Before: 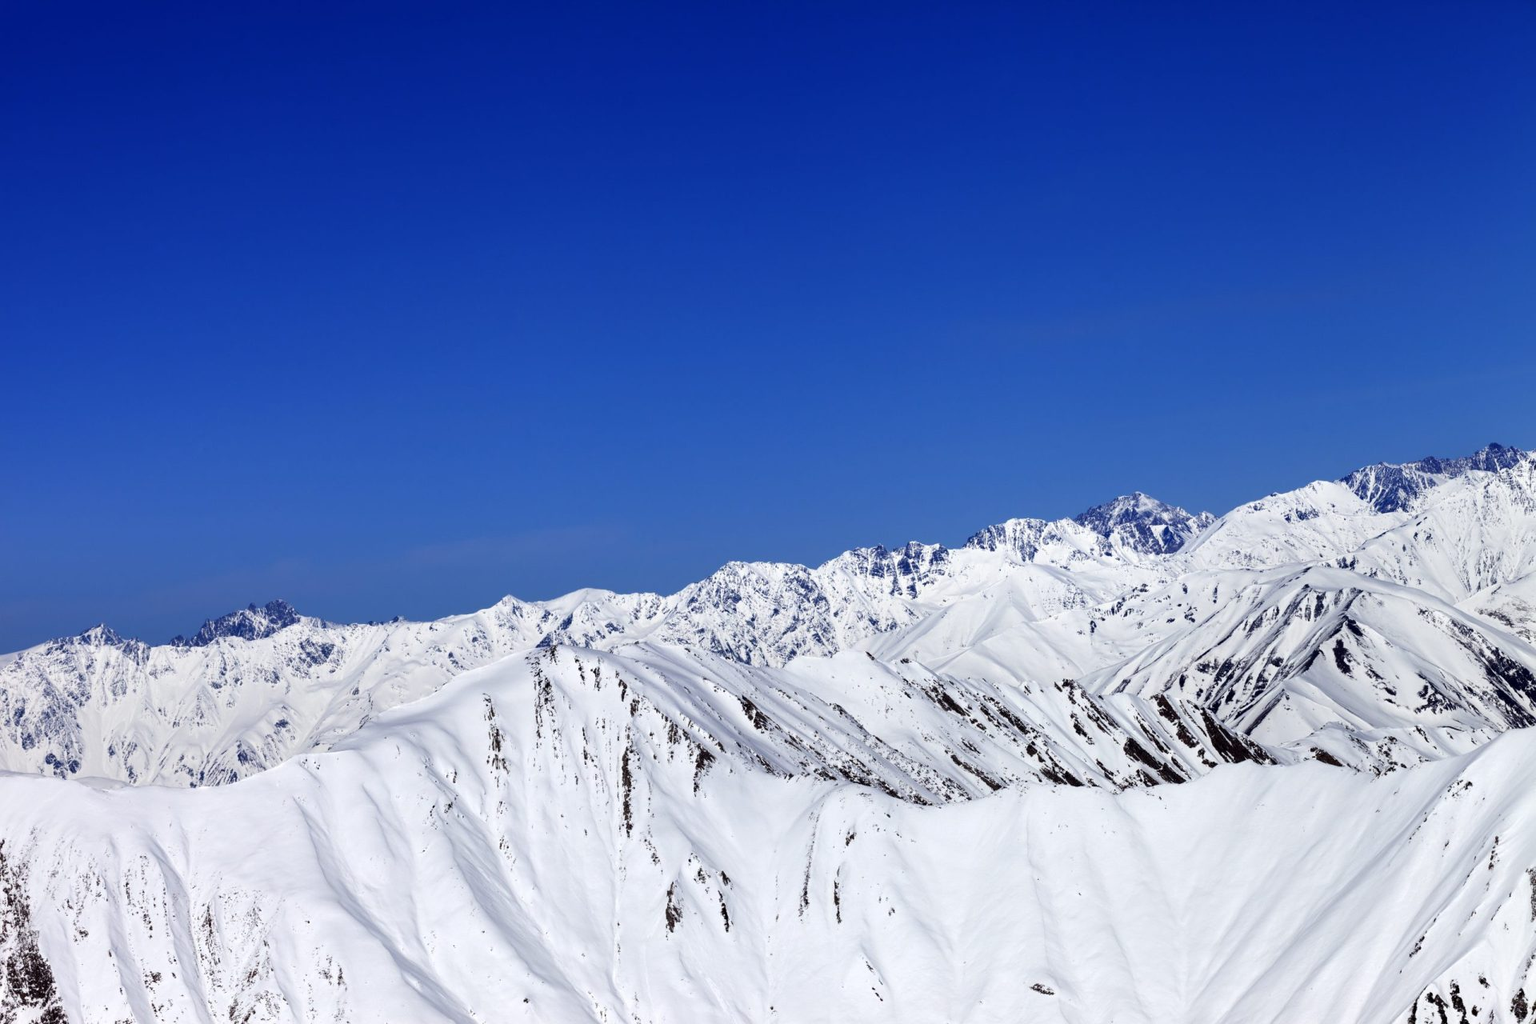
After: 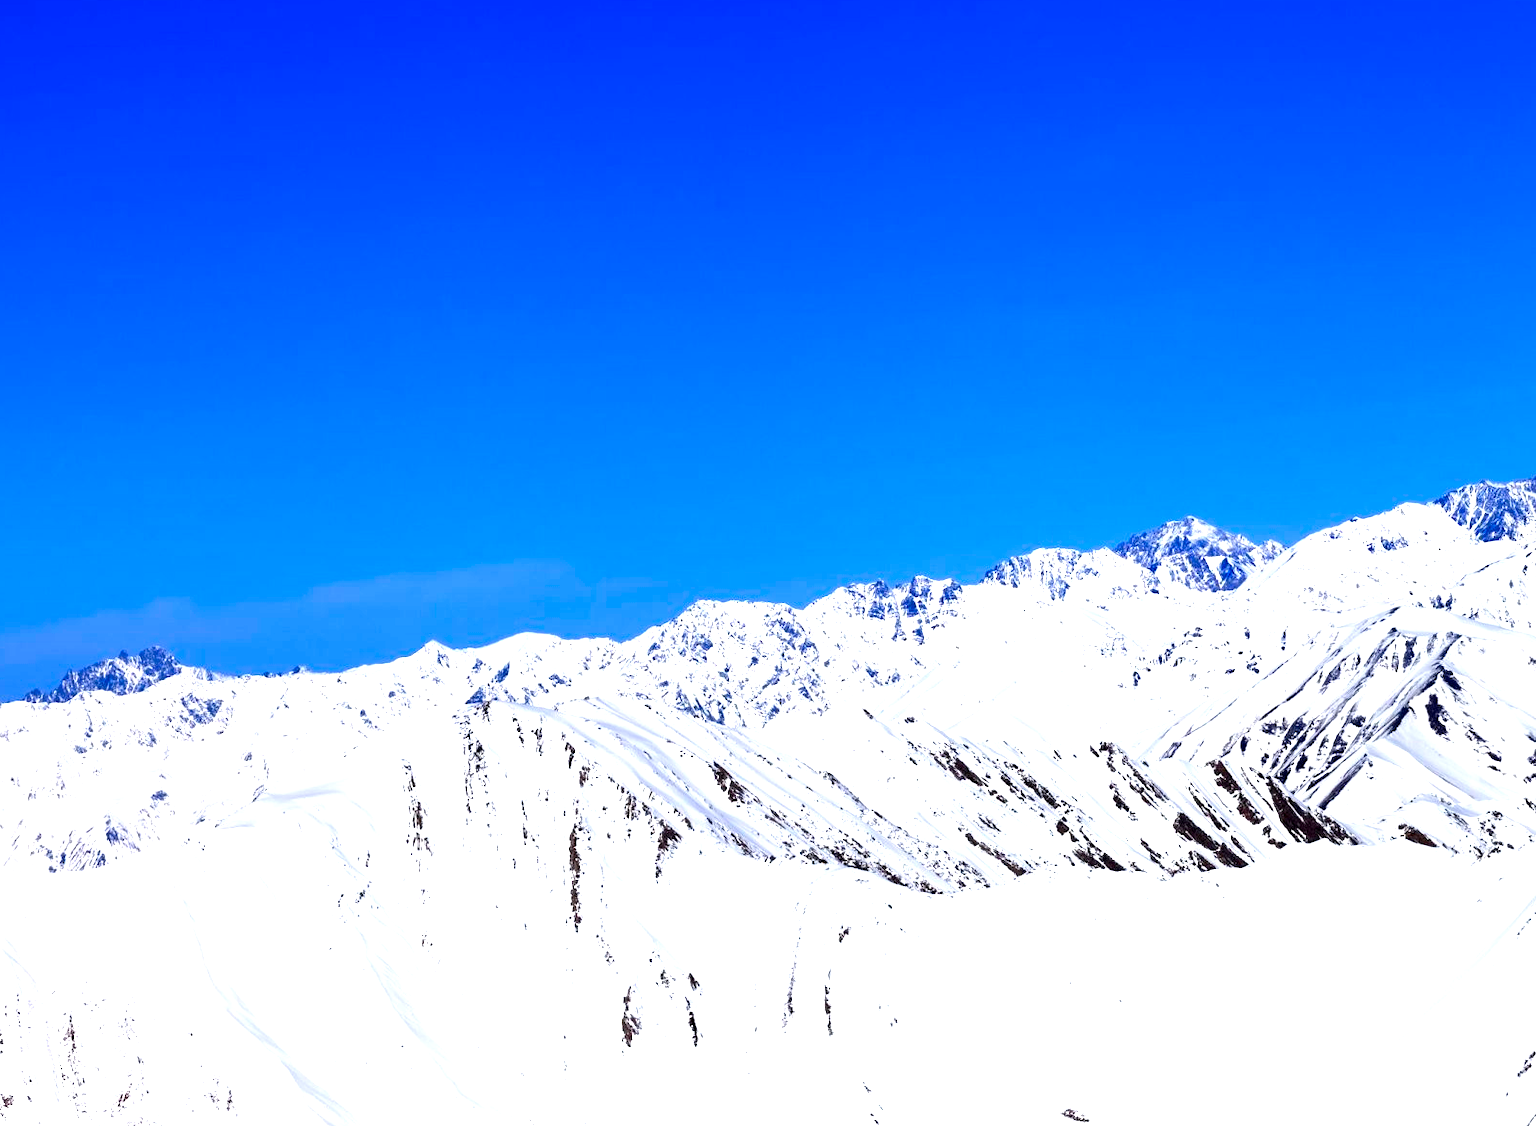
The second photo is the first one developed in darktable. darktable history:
color correction: highlights b* 0.03, saturation 1.35
exposure: black level correction 0.001, exposure 1.119 EV, compensate highlight preservation false
crop: left 9.786%, top 6.206%, right 7.154%, bottom 2.451%
